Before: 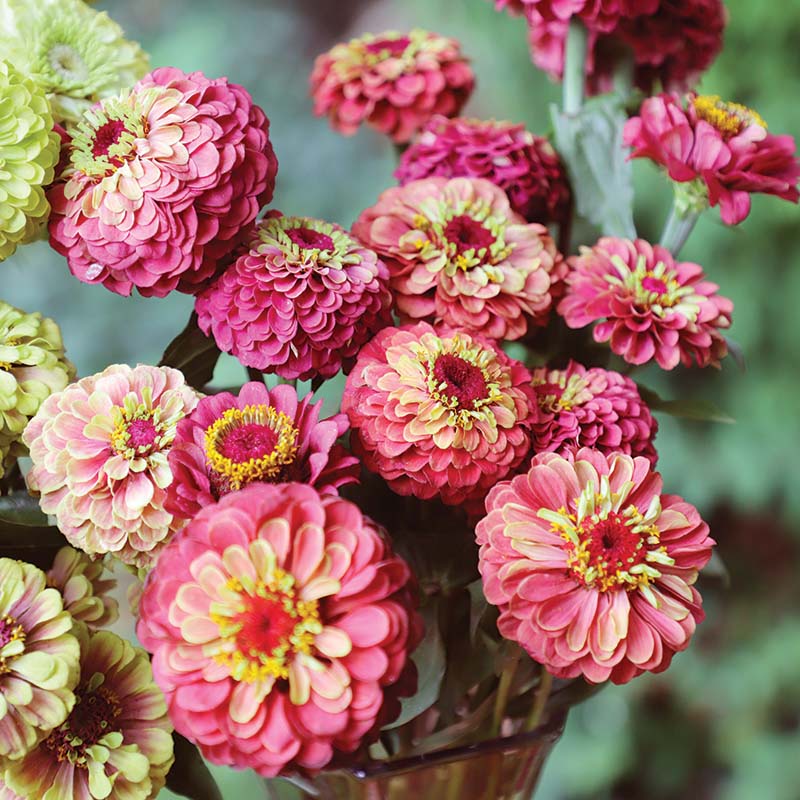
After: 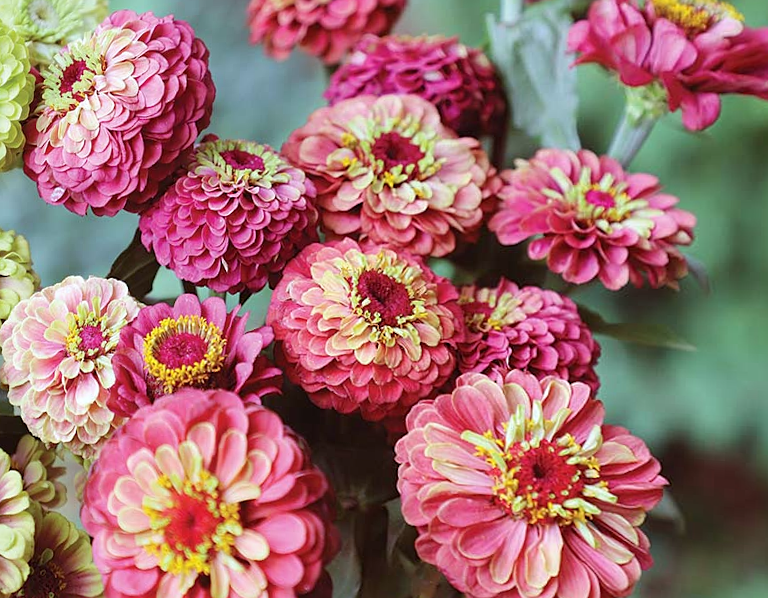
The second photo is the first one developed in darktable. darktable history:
sharpen: radius 1.272, amount 0.305, threshold 0
white balance: red 0.976, blue 1.04
rotate and perspective: rotation 1.69°, lens shift (vertical) -0.023, lens shift (horizontal) -0.291, crop left 0.025, crop right 0.988, crop top 0.092, crop bottom 0.842
crop: left 1.507%, top 6.147%, right 1.379%, bottom 6.637%
